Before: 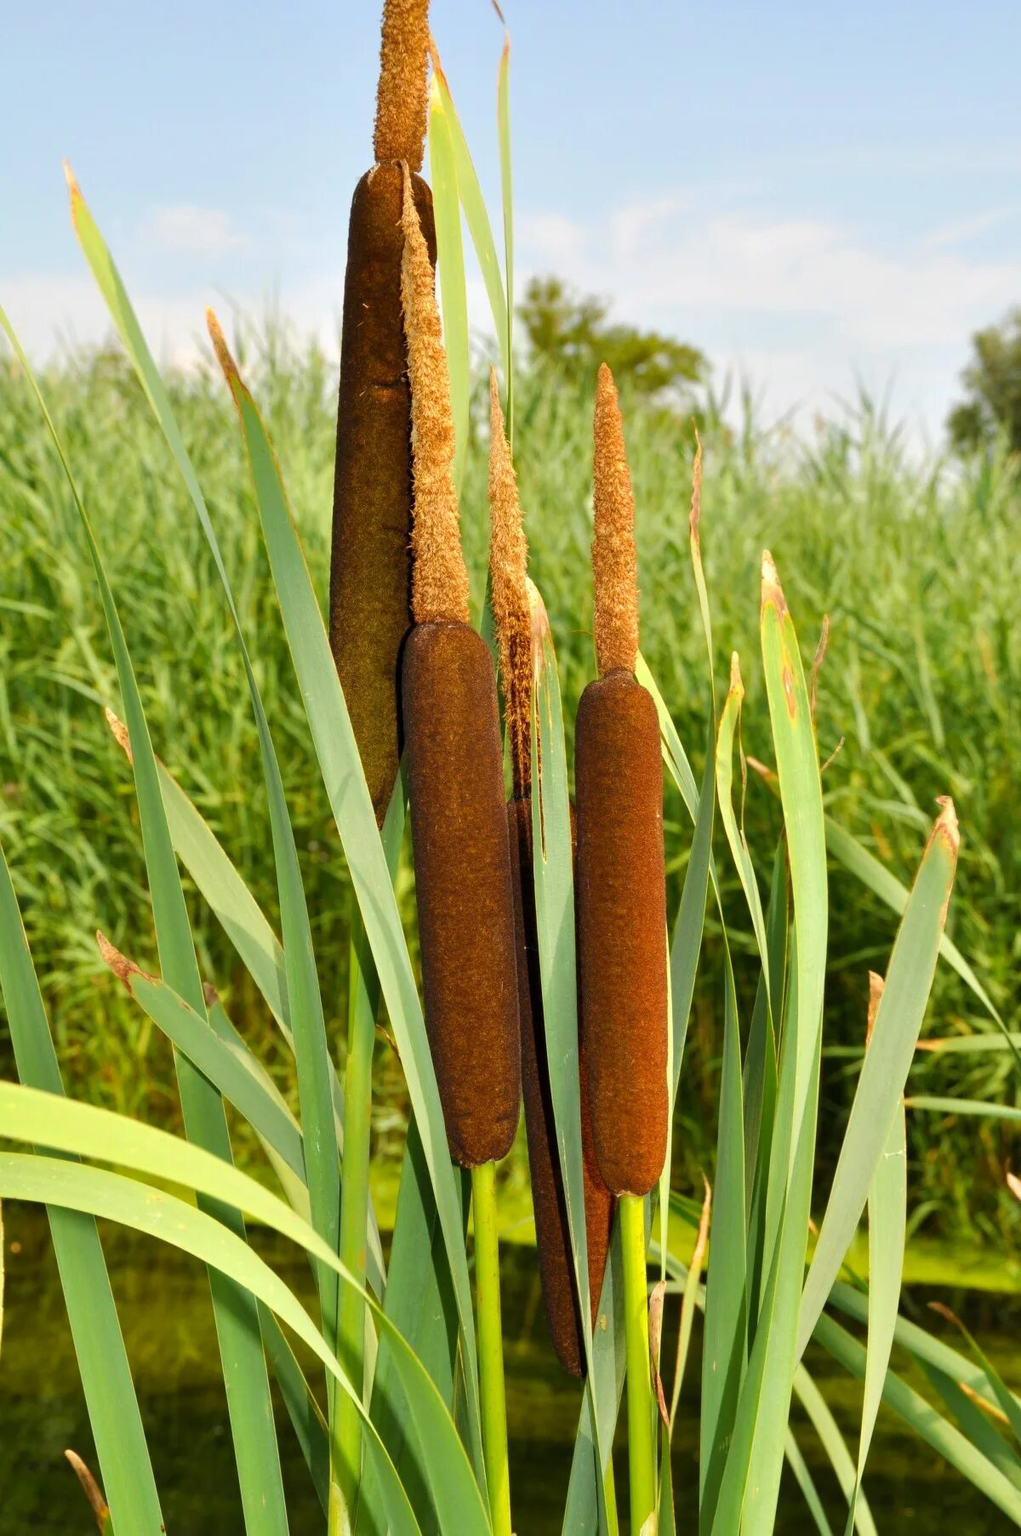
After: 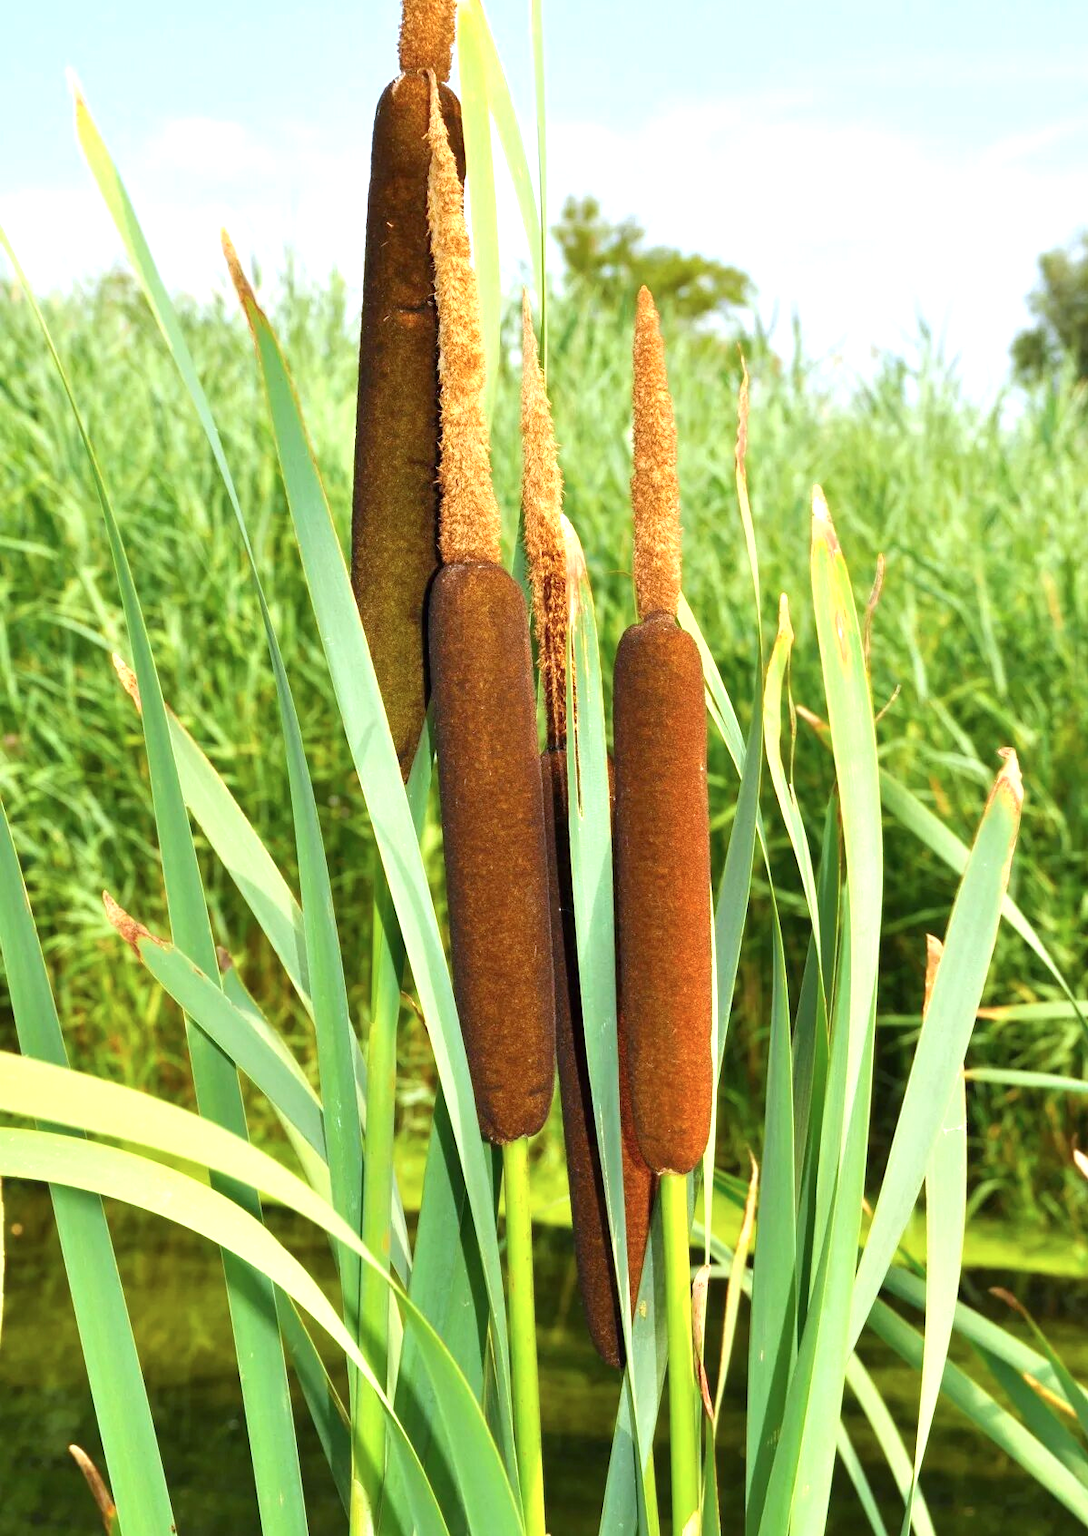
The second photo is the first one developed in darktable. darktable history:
tone equalizer: on, module defaults
color calibration: x 0.37, y 0.382, temperature 4313.32 K
exposure: black level correction 0, exposure 0.7 EV, compensate exposure bias true, compensate highlight preservation false
crop and rotate: top 6.25%
